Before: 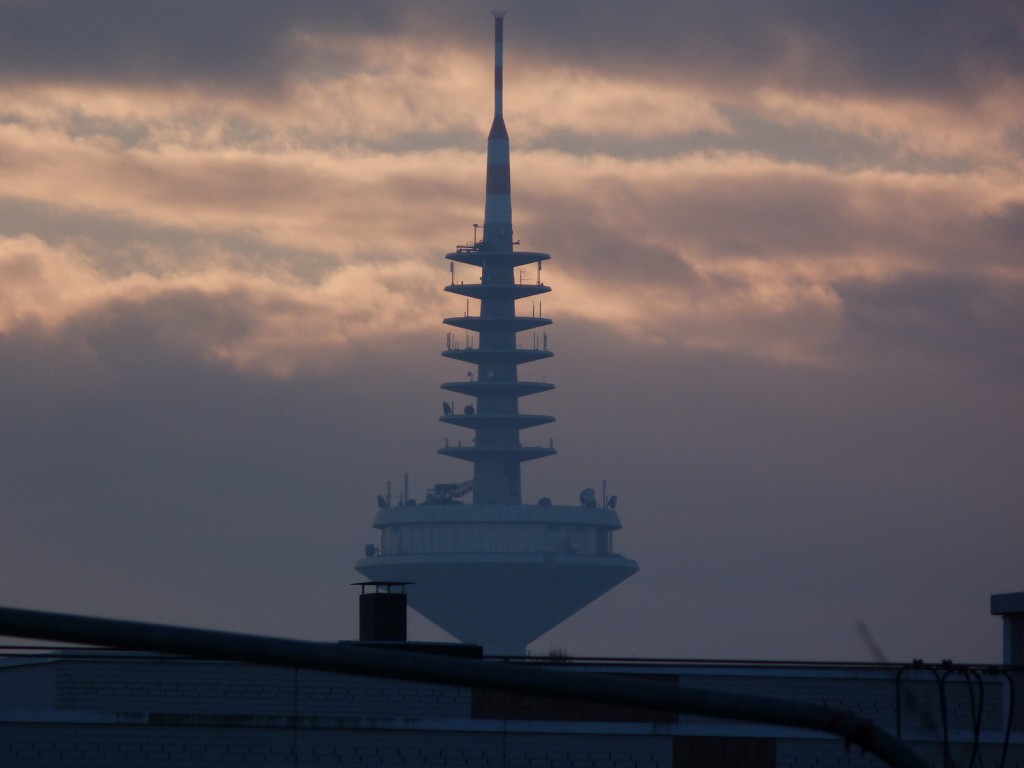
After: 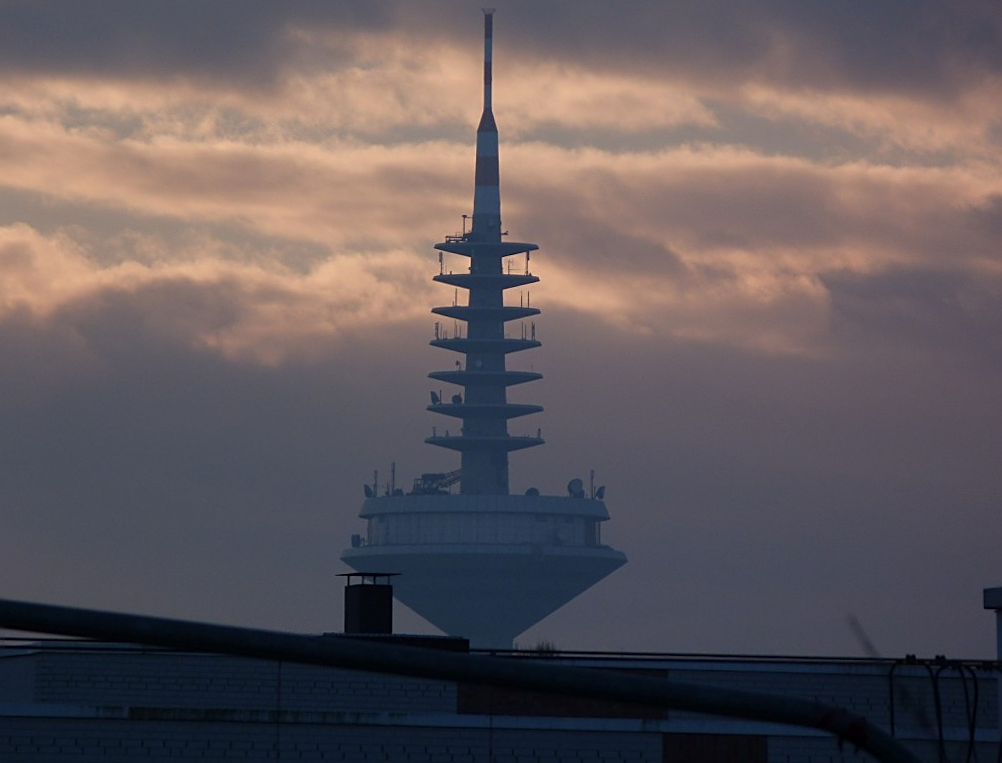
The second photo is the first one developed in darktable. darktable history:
rotate and perspective: rotation 0.226°, lens shift (vertical) -0.042, crop left 0.023, crop right 0.982, crop top 0.006, crop bottom 0.994
sharpen: on, module defaults
